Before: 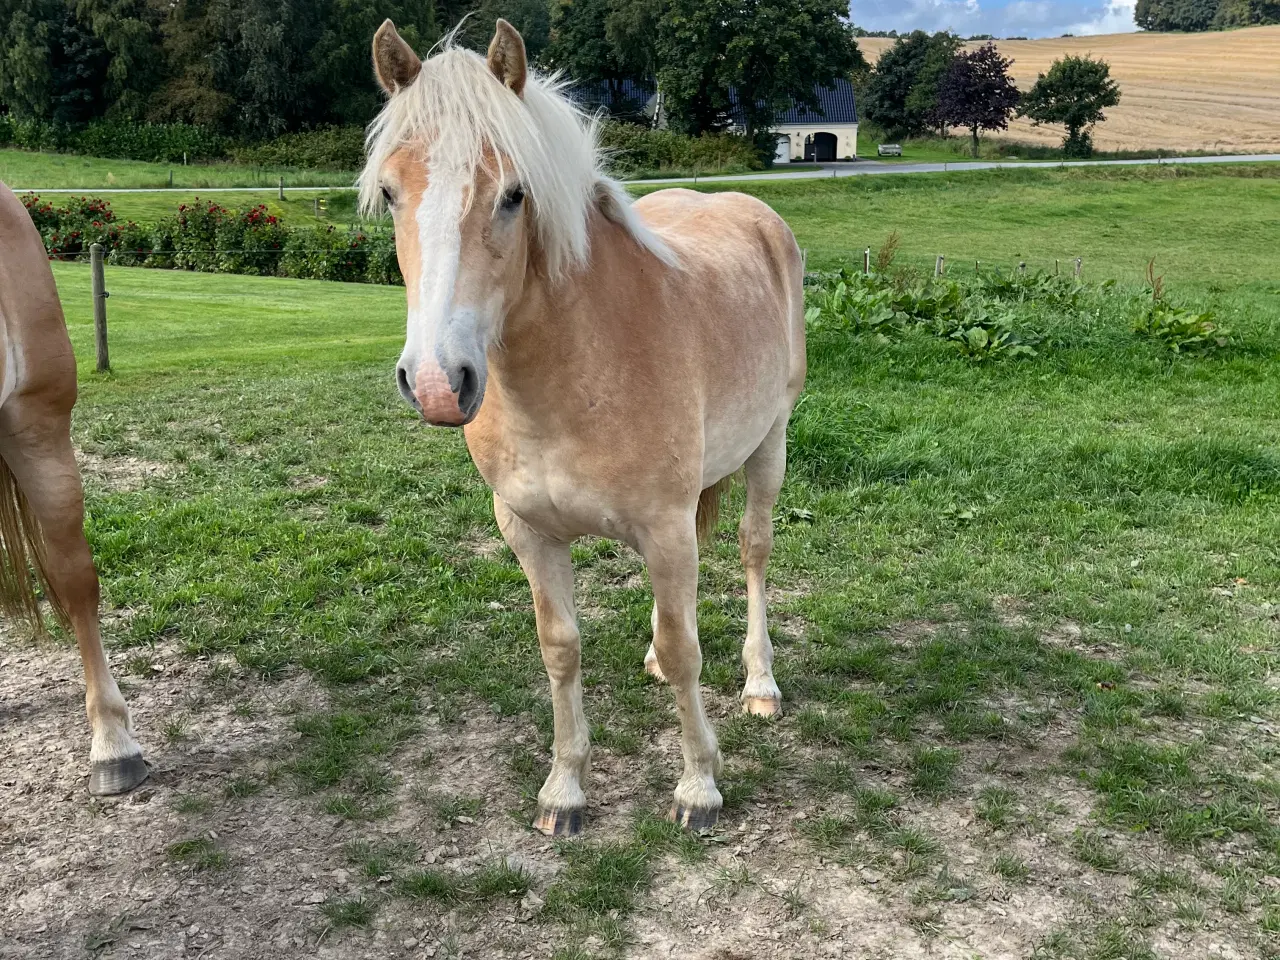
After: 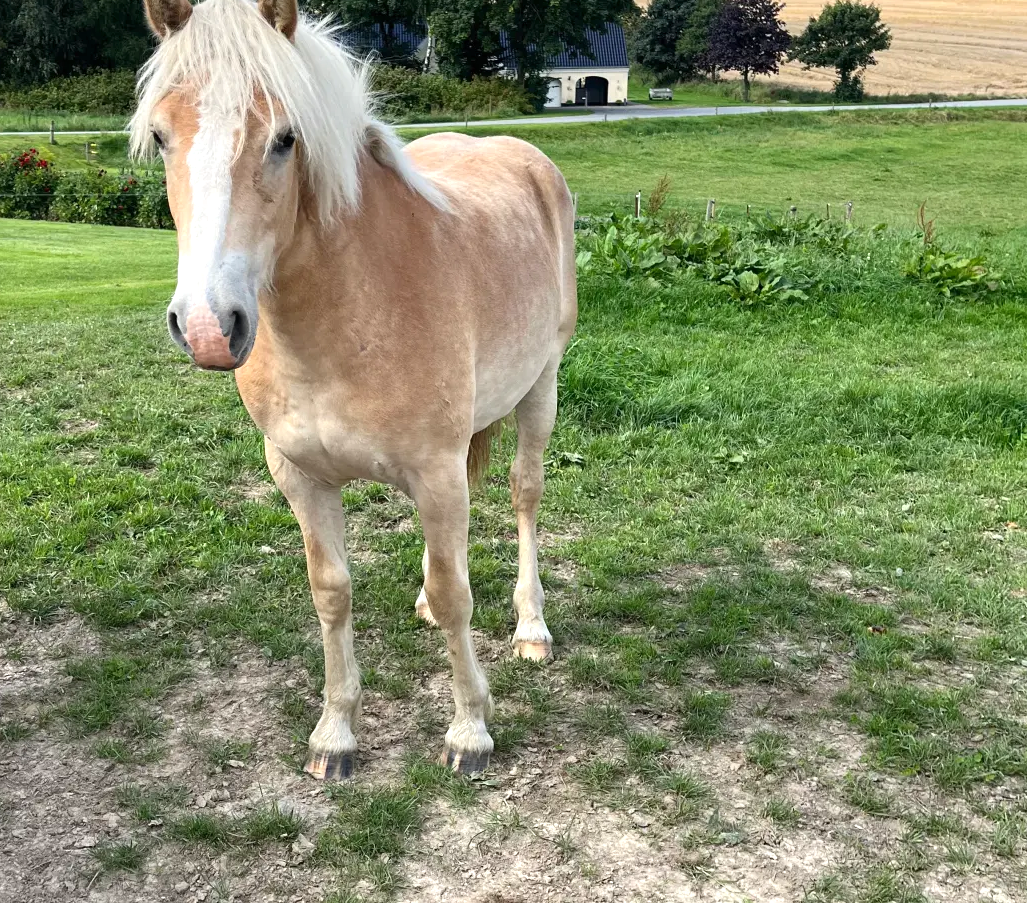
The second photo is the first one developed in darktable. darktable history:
crop and rotate: left 17.935%, top 5.84%, right 1.803%
exposure: black level correction 0, exposure 0.393 EV, compensate highlight preservation false
